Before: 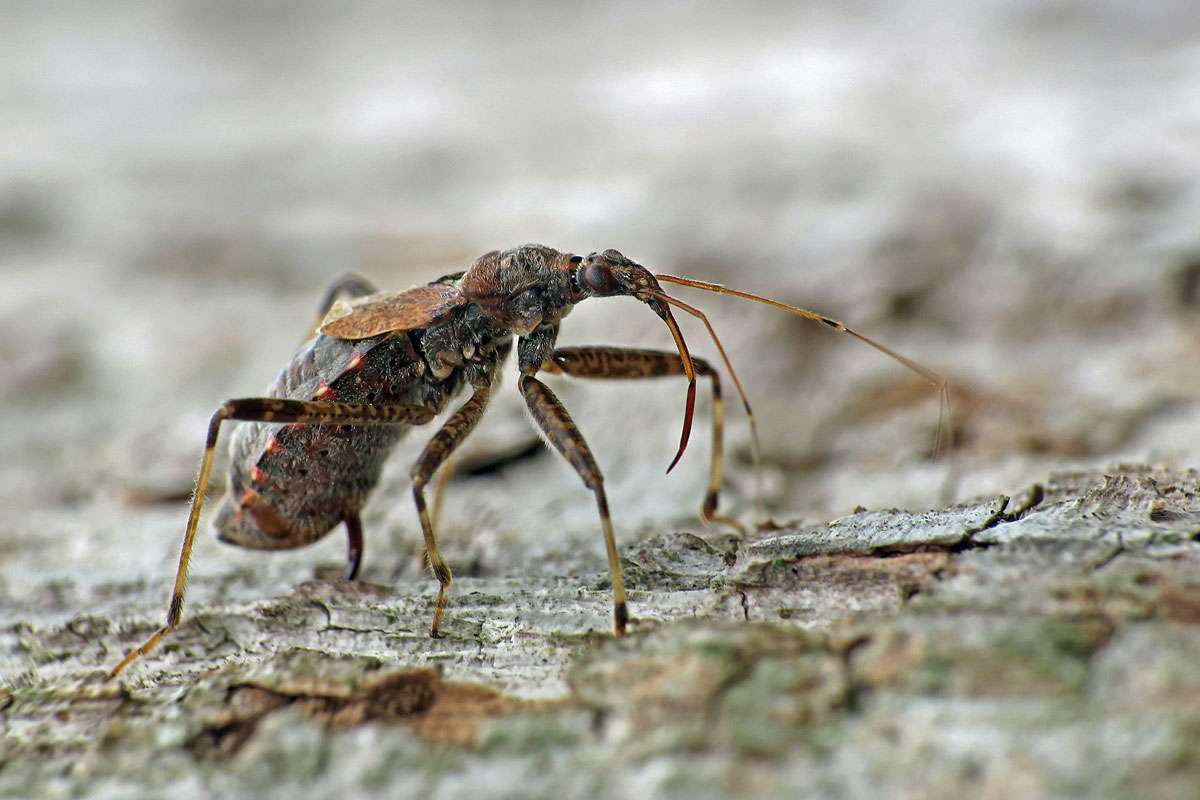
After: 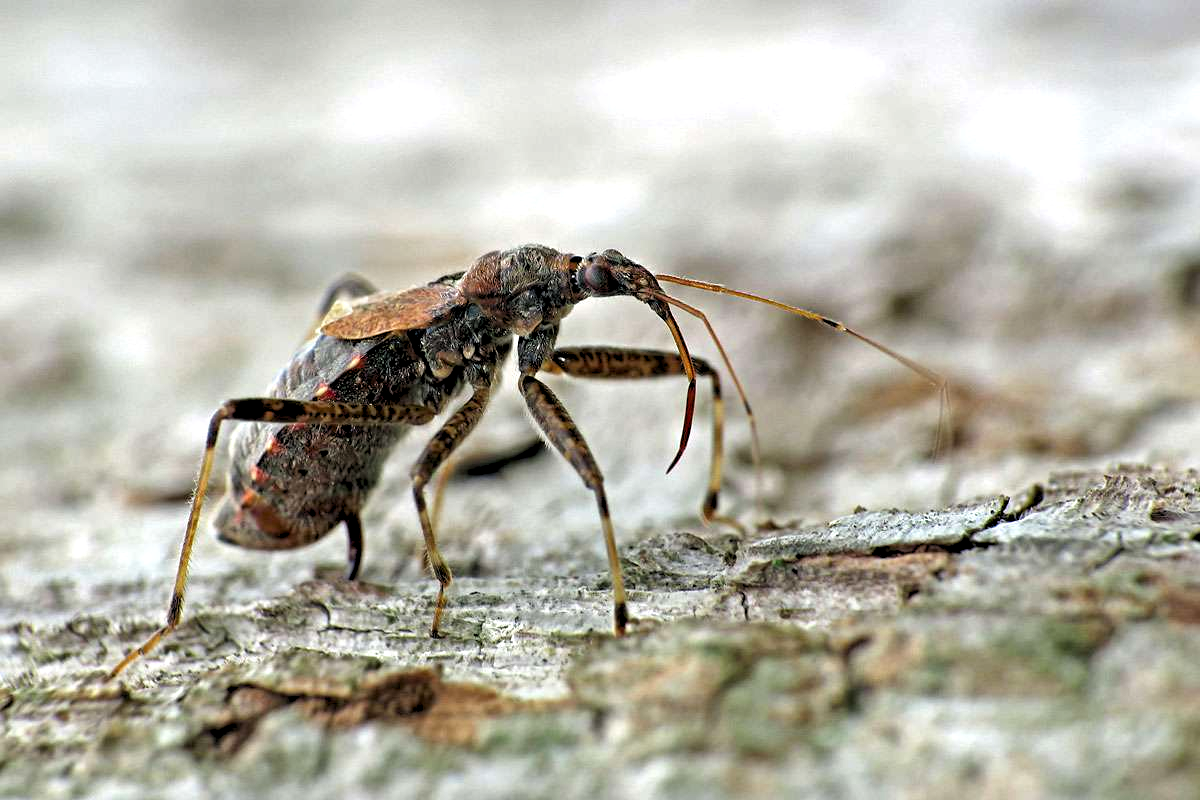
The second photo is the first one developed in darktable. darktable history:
contrast brightness saturation: brightness -0.09
exposure: exposure 0.29 EV, compensate highlight preservation false
white balance: emerald 1
rgb levels: levels [[0.013, 0.434, 0.89], [0, 0.5, 1], [0, 0.5, 1]]
